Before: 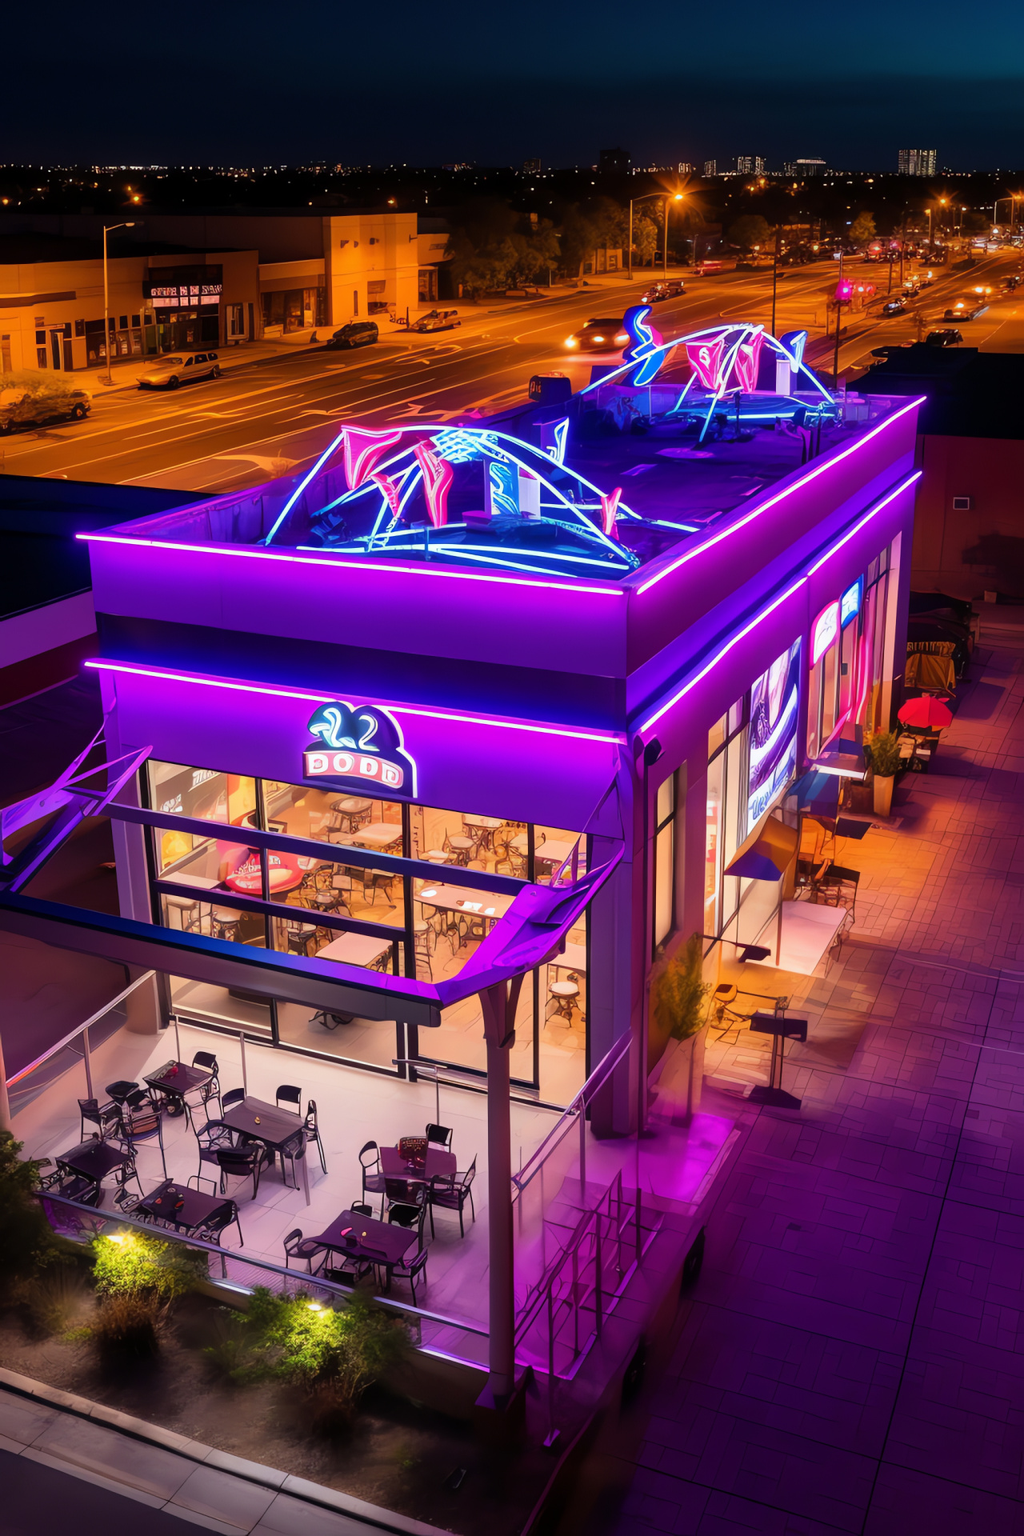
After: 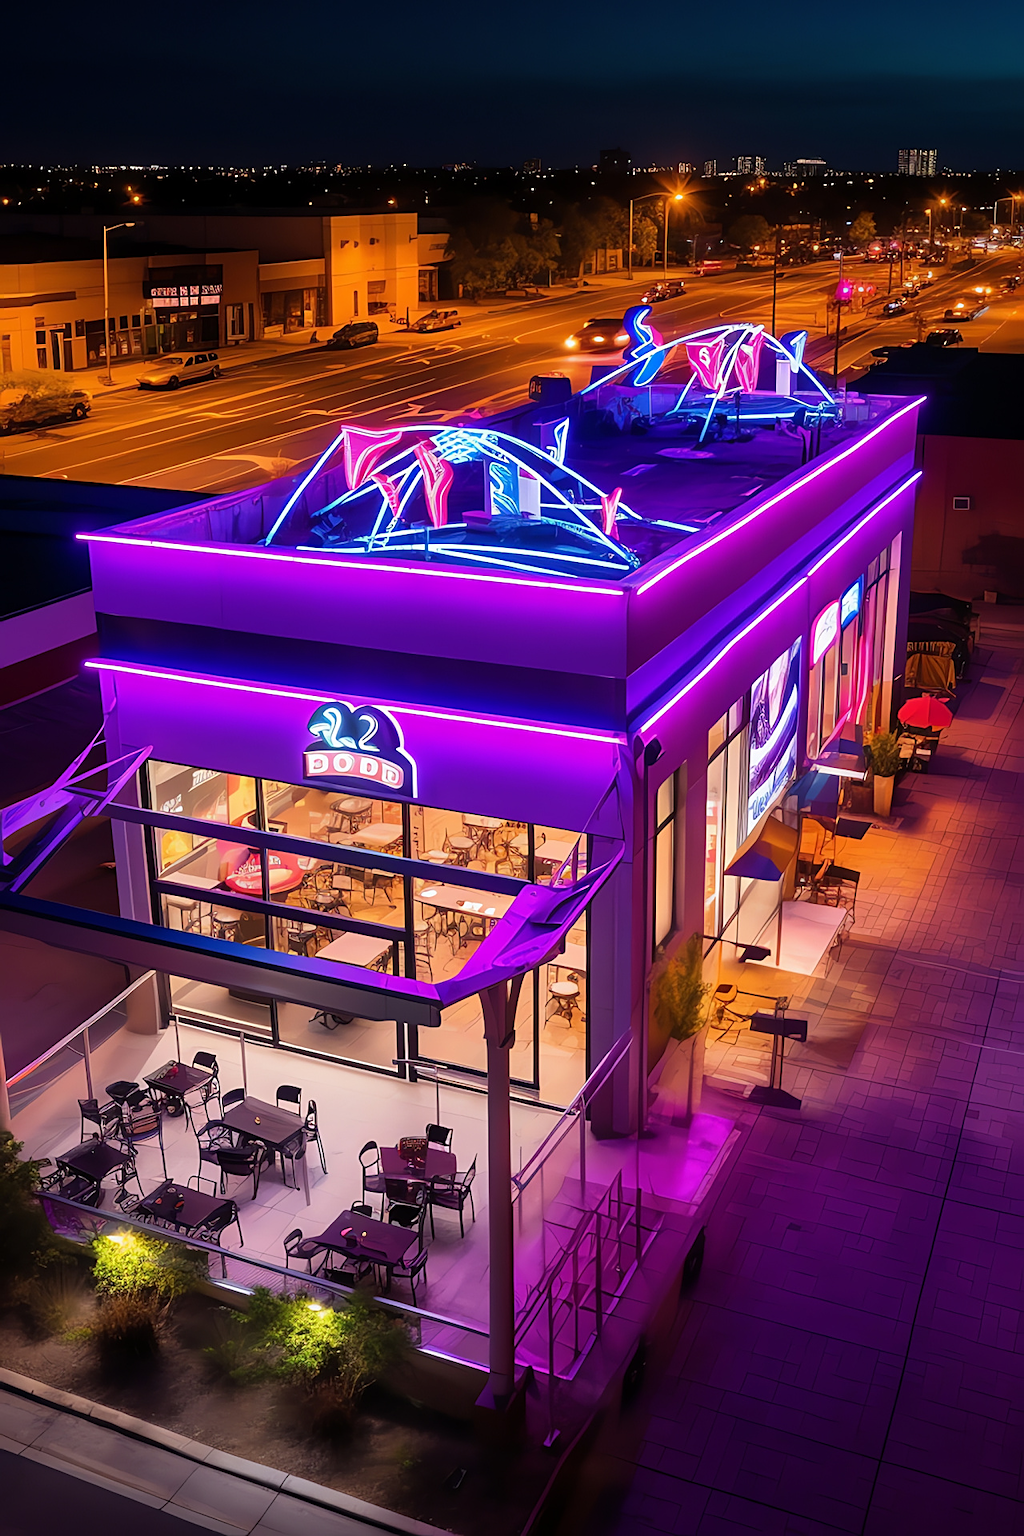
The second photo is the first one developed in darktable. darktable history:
vignetting: fall-off start 100.01%, fall-off radius 72.1%, brightness -0.632, saturation -0.01, width/height ratio 1.176
sharpen: on, module defaults
